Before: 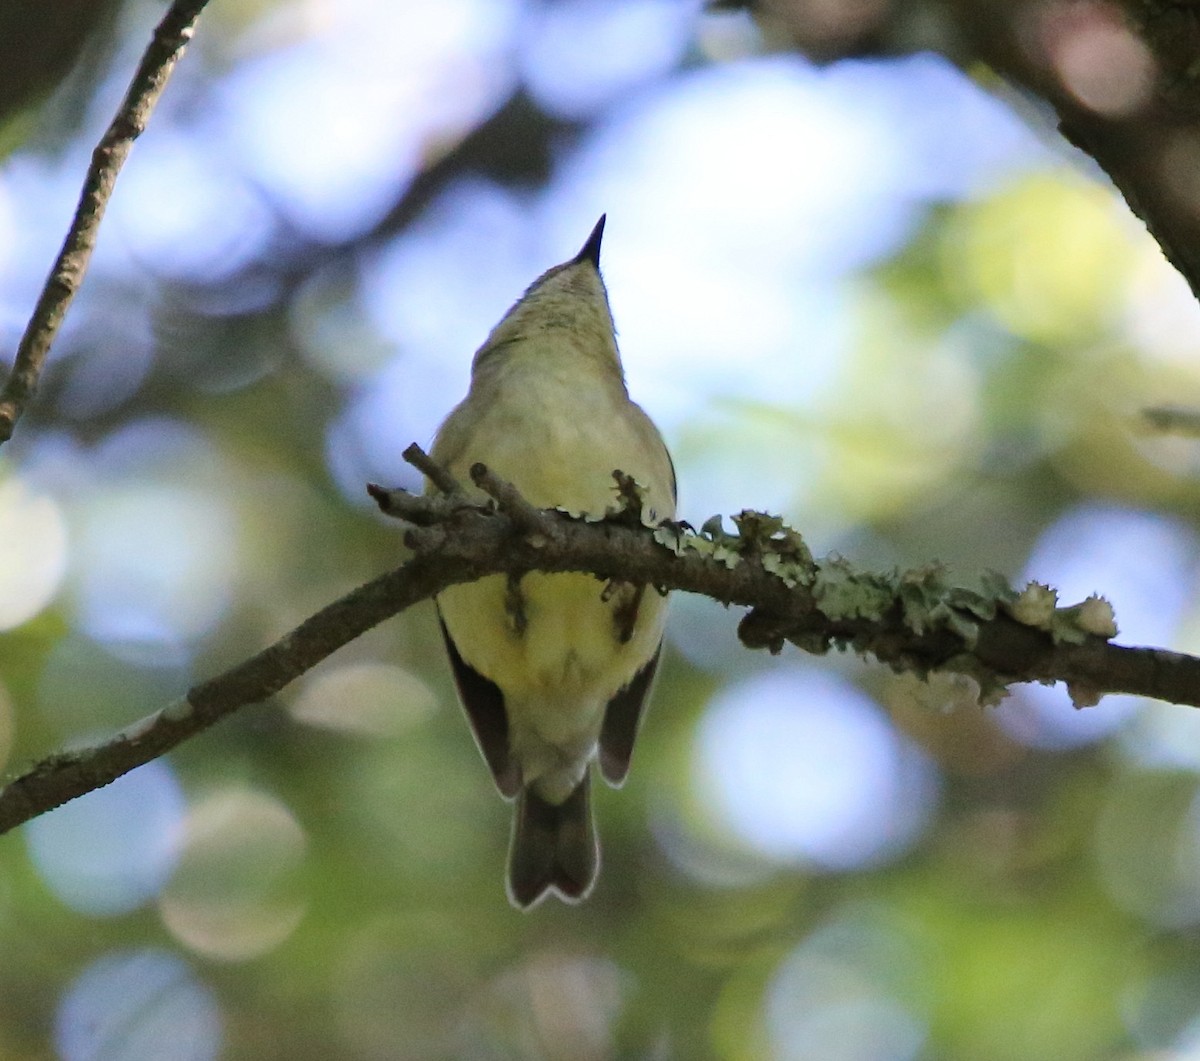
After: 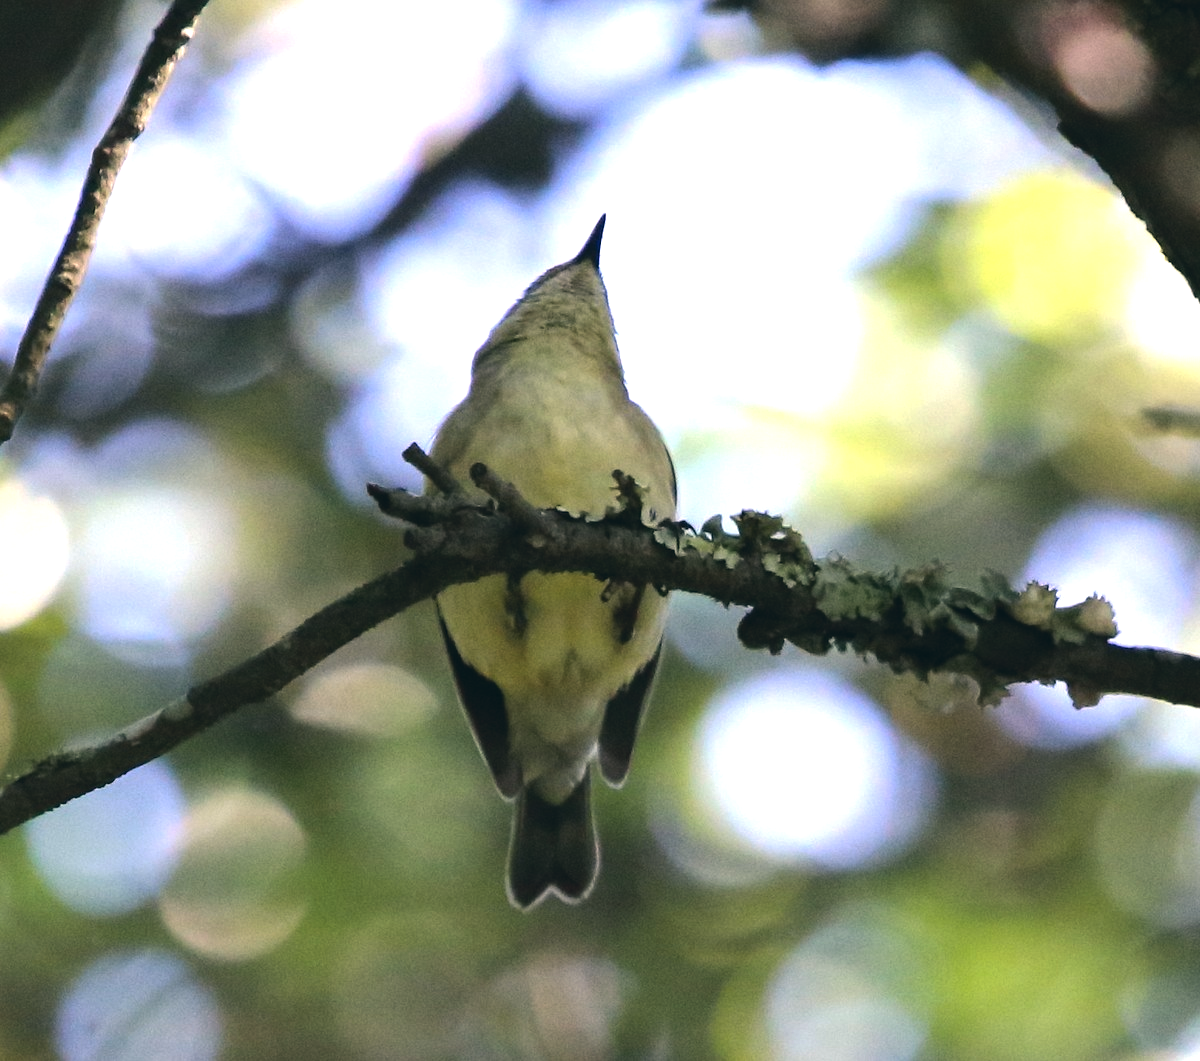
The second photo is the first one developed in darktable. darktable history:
tone equalizer: -8 EV -0.731 EV, -7 EV -0.739 EV, -6 EV -0.606 EV, -5 EV -0.376 EV, -3 EV 0.379 EV, -2 EV 0.6 EV, -1 EV 0.694 EV, +0 EV 0.744 EV, edges refinement/feathering 500, mask exposure compensation -1.57 EV, preserve details no
tone curve: curves: ch0 [(0, 0.046) (0.04, 0.074) (0.883, 0.858) (1, 1)]; ch1 [(0, 0) (0.146, 0.159) (0.338, 0.365) (0.417, 0.455) (0.489, 0.486) (0.504, 0.502) (0.529, 0.537) (0.563, 0.567) (1, 1)]; ch2 [(0, 0) (0.307, 0.298) (0.388, 0.375) (0.443, 0.456) (0.485, 0.492) (0.544, 0.525) (1, 1)], preserve colors none
color correction: highlights a* 5.39, highlights b* 5.32, shadows a* -4.89, shadows b* -5.28
